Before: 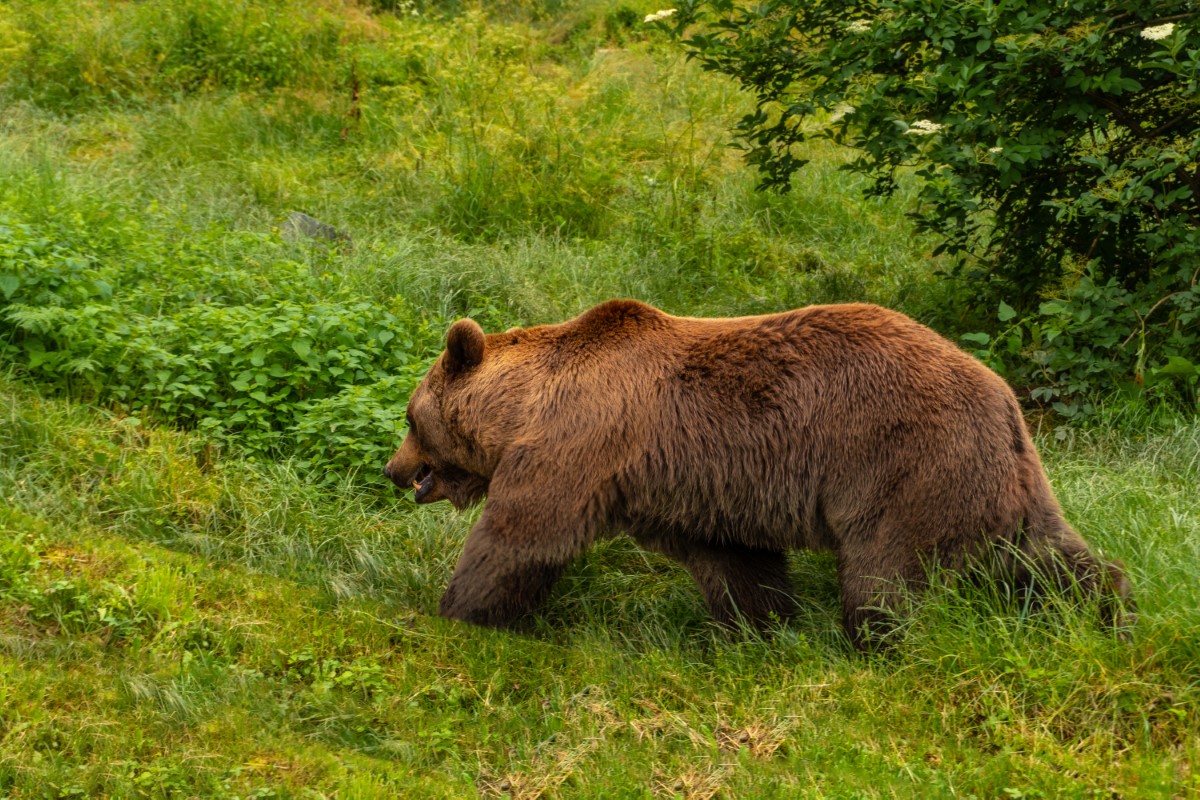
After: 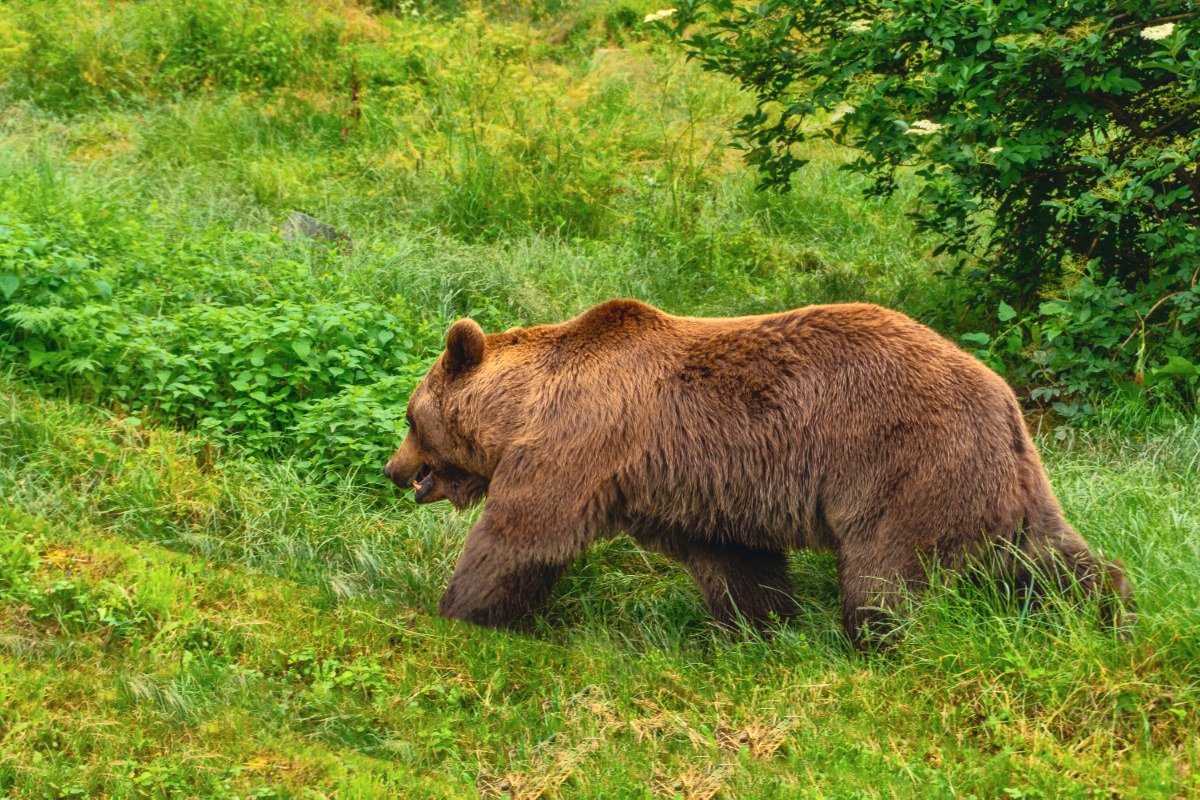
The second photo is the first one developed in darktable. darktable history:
exposure: compensate highlight preservation false
tone equalizer: -8 EV 1 EV, -7 EV 1 EV, -6 EV 1 EV, -5 EV 1 EV, -4 EV 1 EV, -3 EV 0.75 EV, -2 EV 0.5 EV, -1 EV 0.25 EV
tone curve: curves: ch0 [(0, 0.045) (0.155, 0.169) (0.46, 0.466) (0.751, 0.788) (1, 0.961)]; ch1 [(0, 0) (0.43, 0.408) (0.472, 0.469) (0.505, 0.503) (0.553, 0.555) (0.592, 0.581) (1, 1)]; ch2 [(0, 0) (0.505, 0.495) (0.579, 0.569) (1, 1)], color space Lab, independent channels, preserve colors none
